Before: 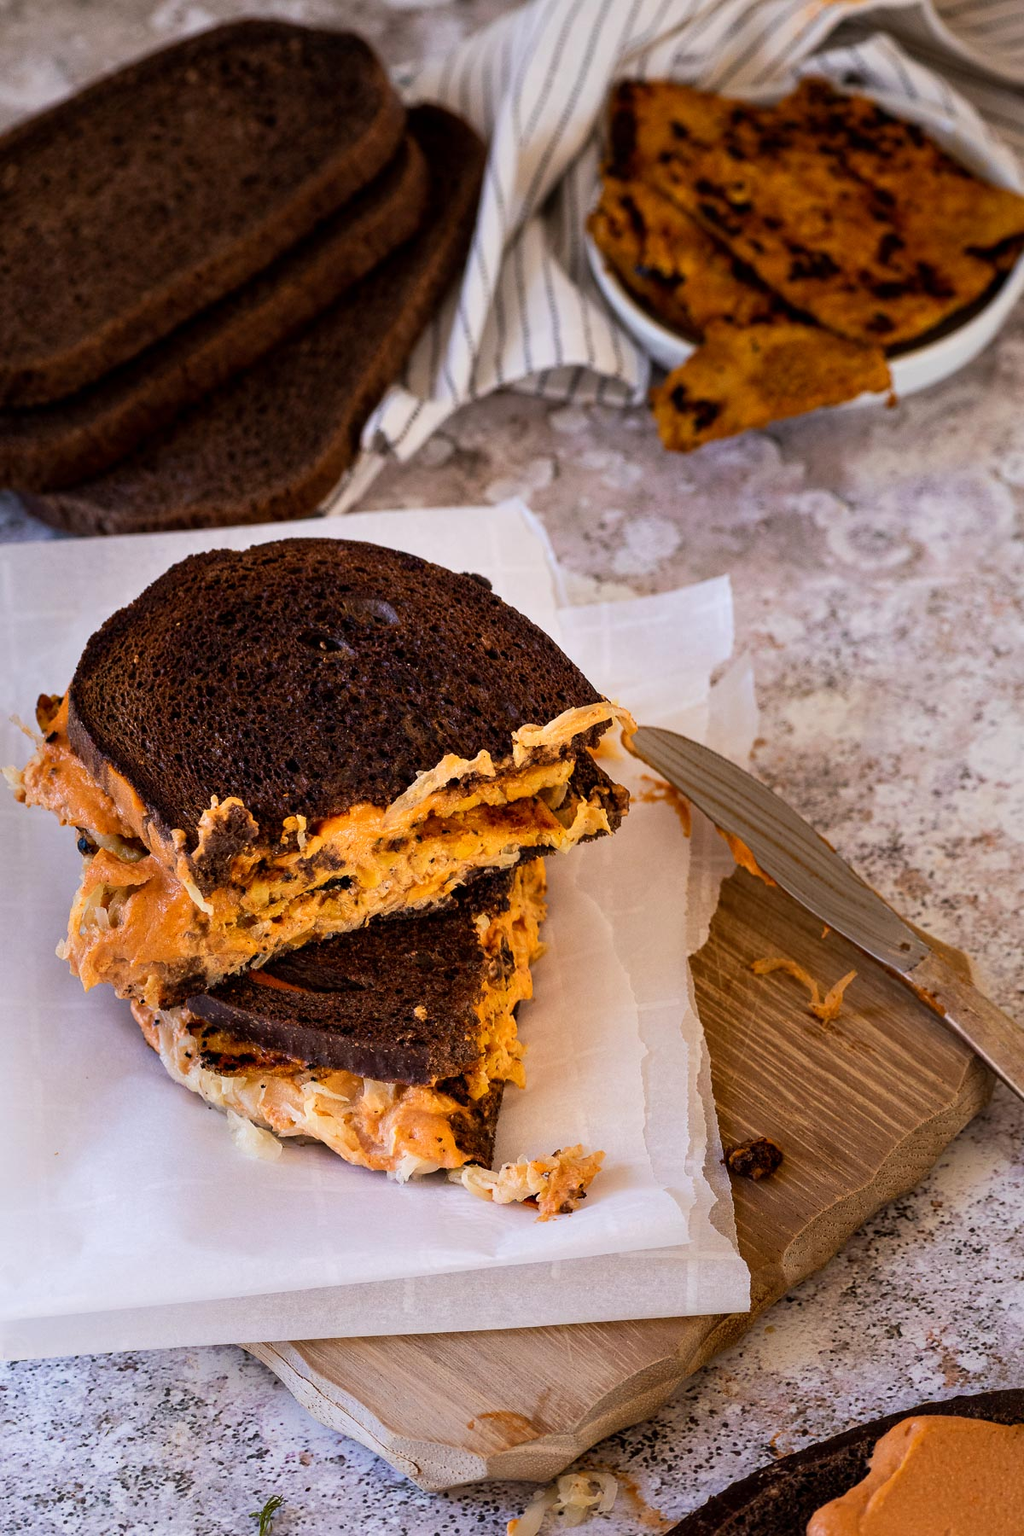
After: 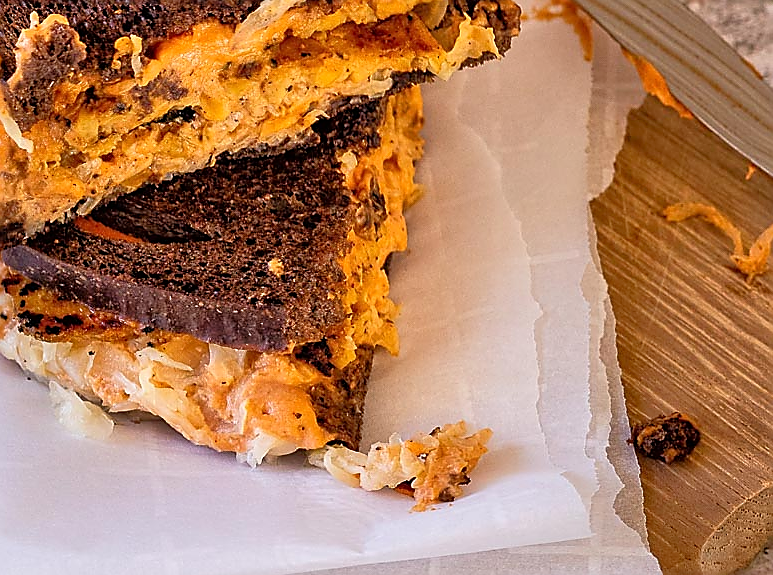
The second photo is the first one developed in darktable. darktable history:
crop: left 18.138%, top 51.111%, right 17.445%, bottom 16.925%
sharpen: radius 1.406, amount 1.246, threshold 0.671
tone equalizer: -7 EV 0.159 EV, -6 EV 0.599 EV, -5 EV 1.14 EV, -4 EV 1.3 EV, -3 EV 1.16 EV, -2 EV 0.6 EV, -1 EV 0.146 EV
